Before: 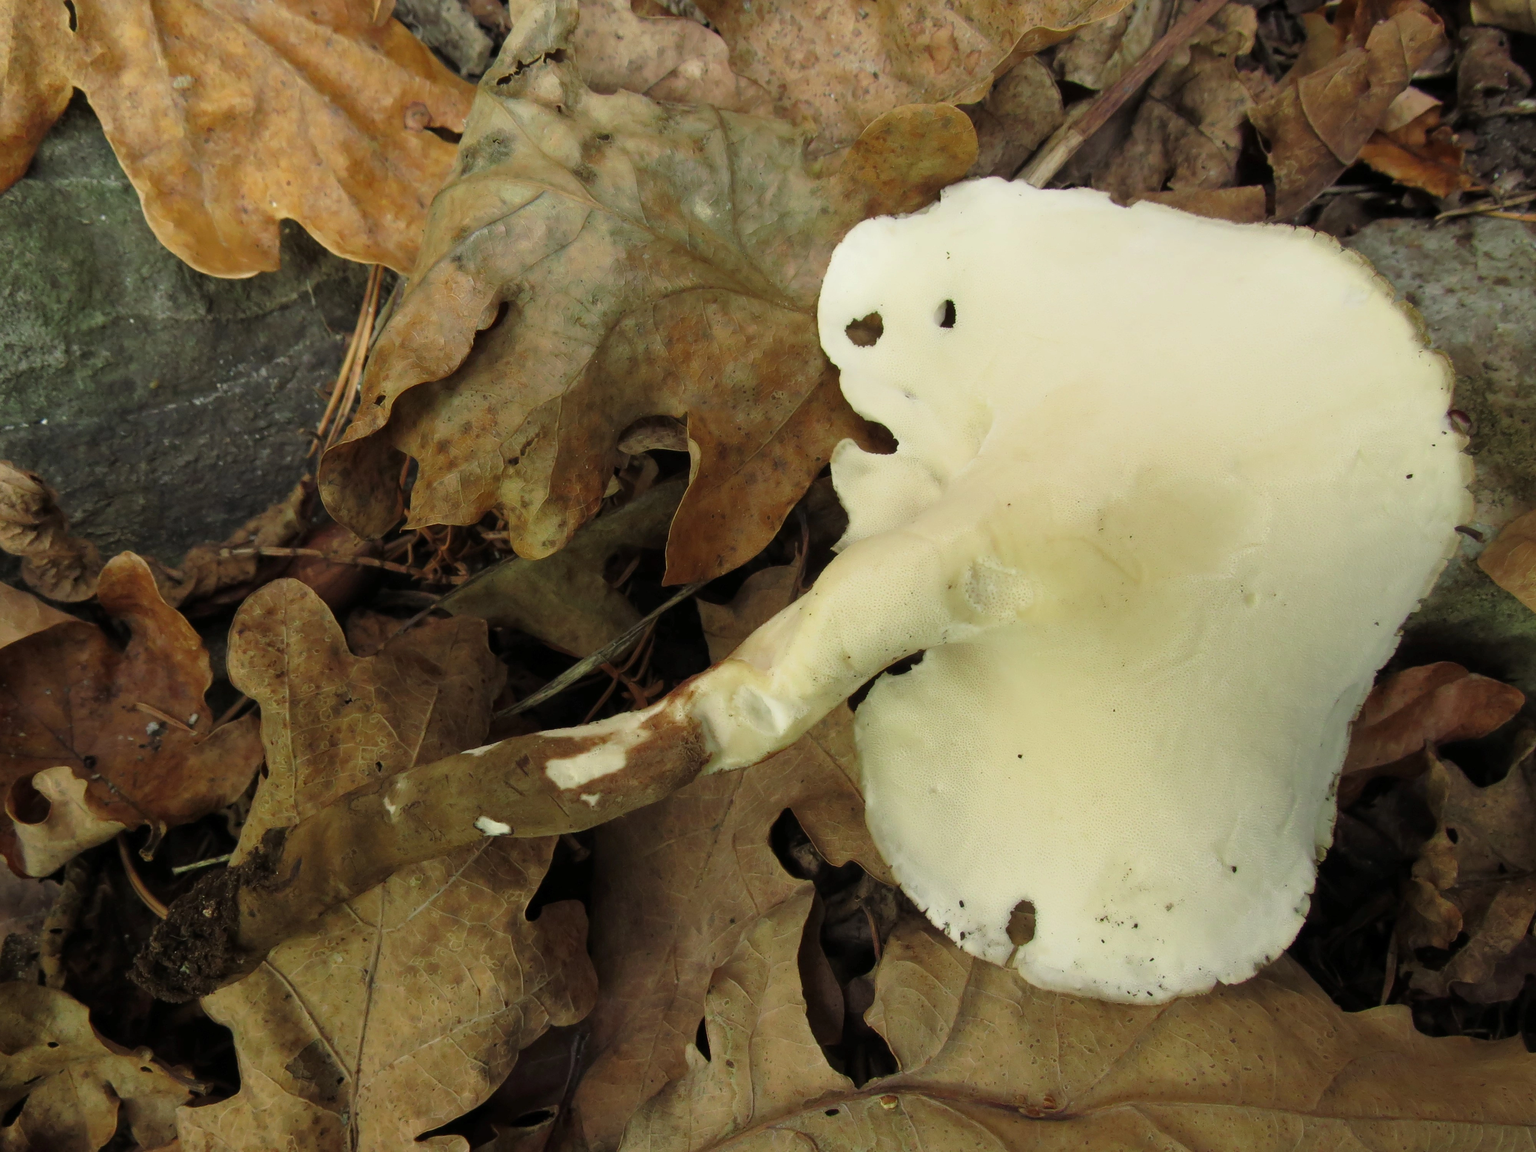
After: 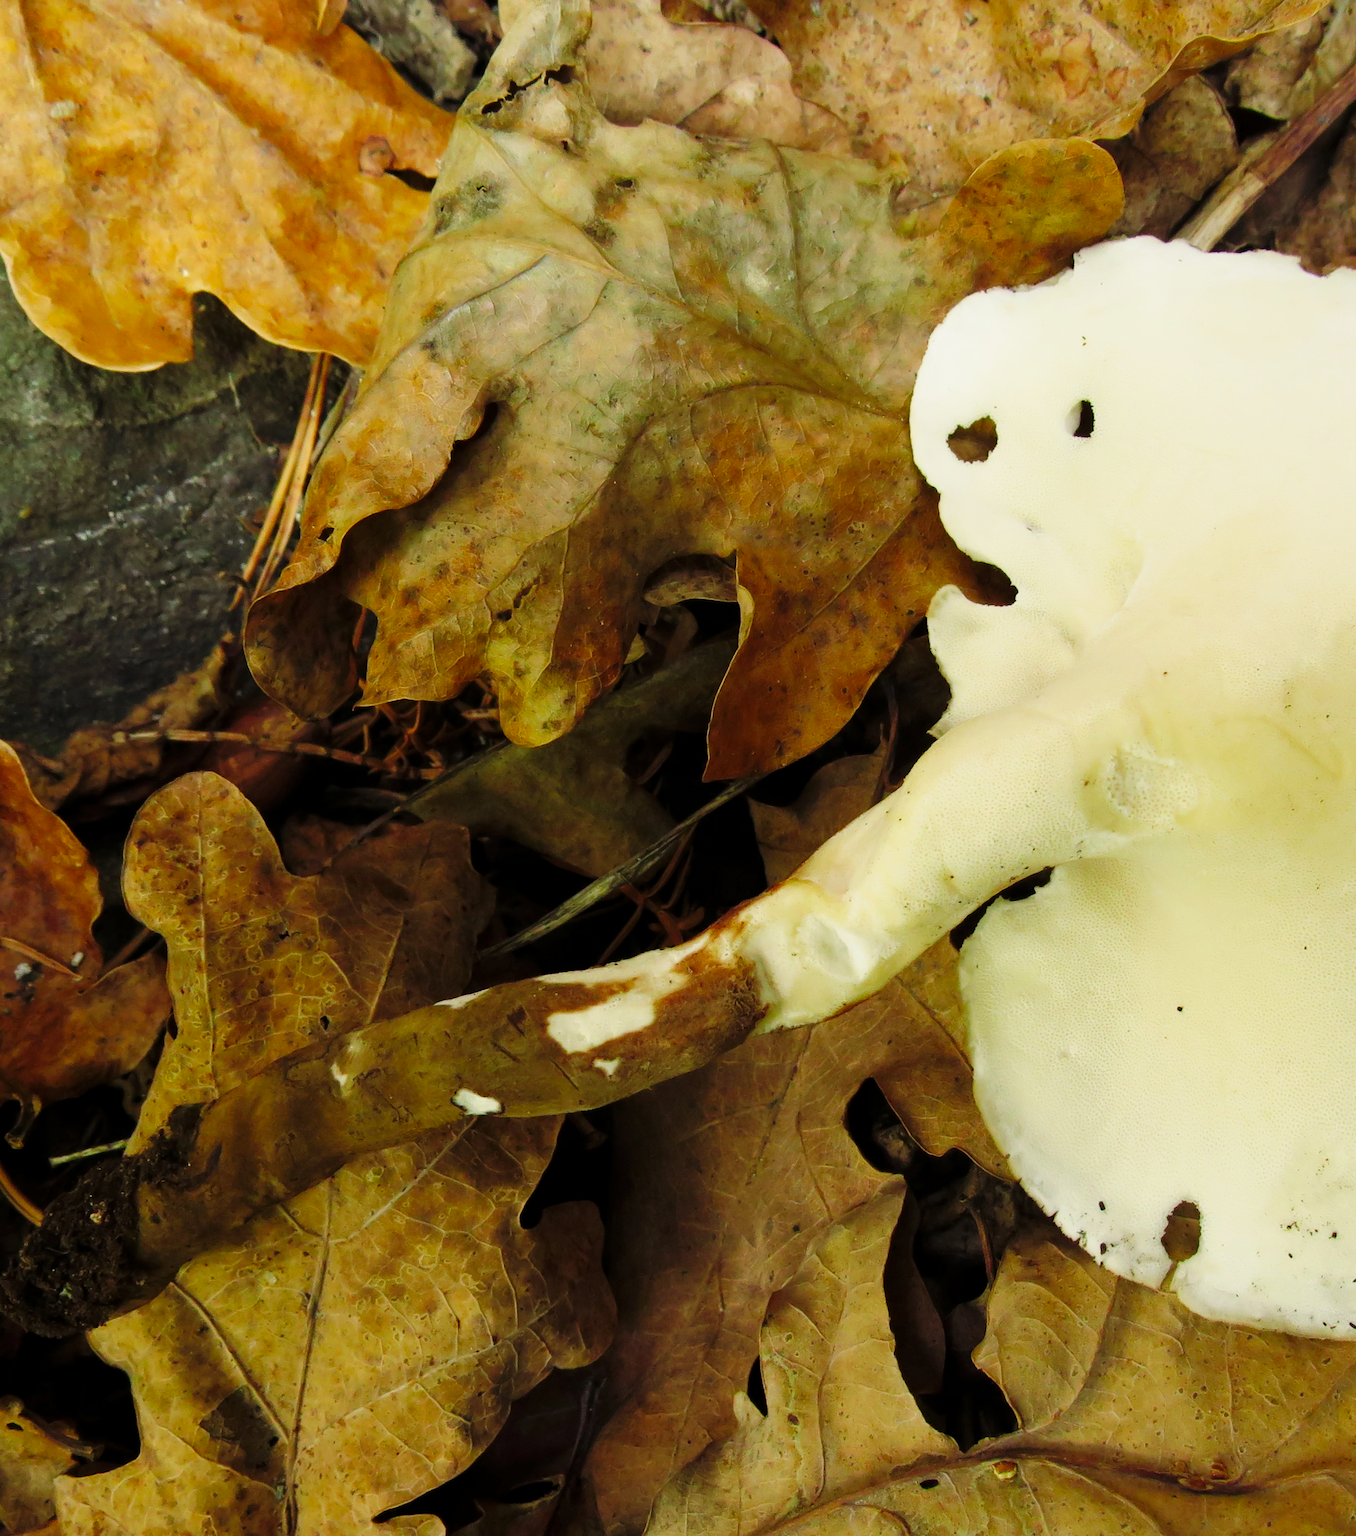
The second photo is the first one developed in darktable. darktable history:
exposure: black level correction 0.002, exposure -0.106 EV, compensate highlight preservation false
crop and rotate: left 8.832%, right 24.934%
base curve: curves: ch0 [(0, 0) (0.032, 0.025) (0.121, 0.166) (0.206, 0.329) (0.605, 0.79) (1, 1)], exposure shift 0.01, preserve colors none
color balance rgb: linear chroma grading › global chroma 8.749%, perceptual saturation grading › global saturation 0.856%, global vibrance 20%
